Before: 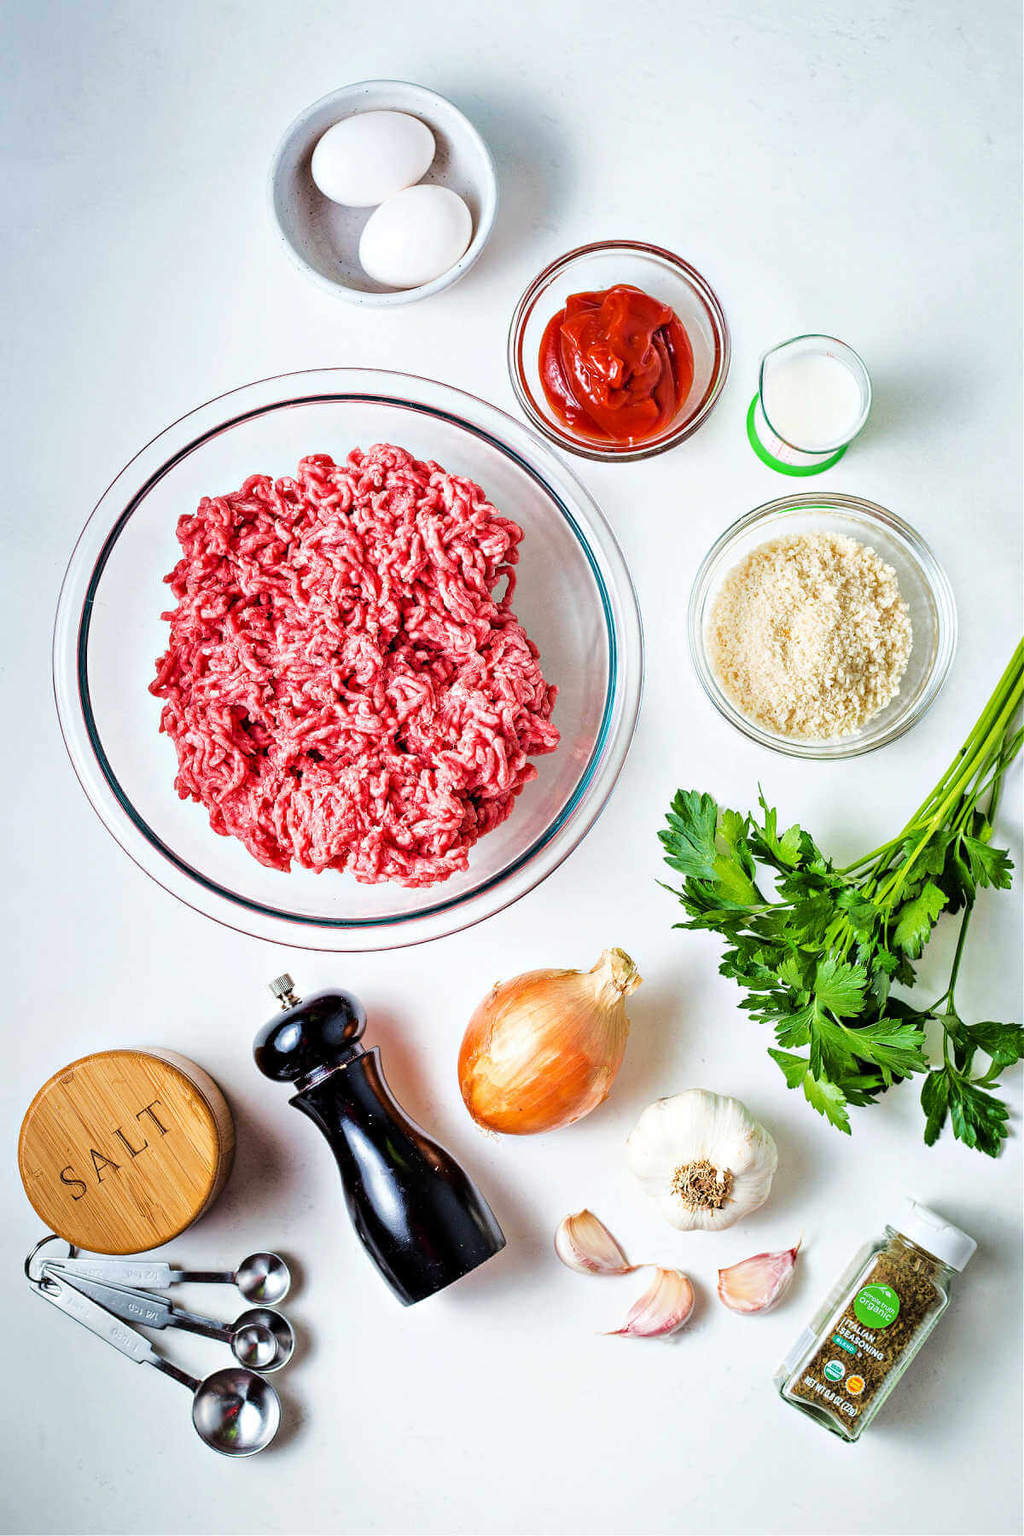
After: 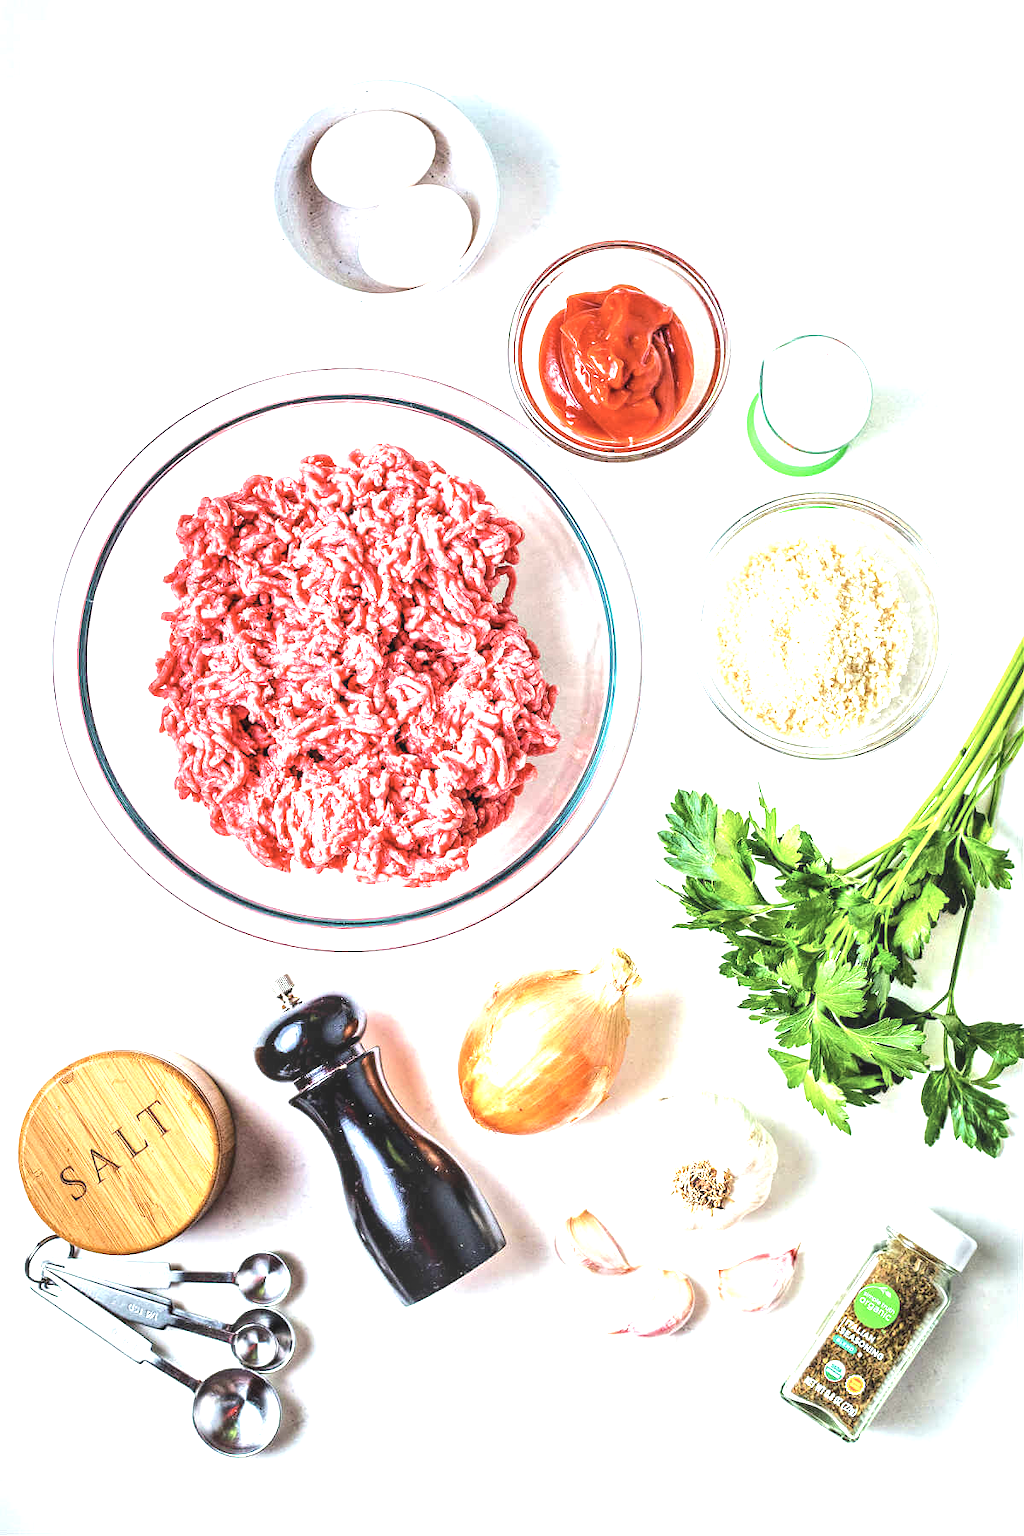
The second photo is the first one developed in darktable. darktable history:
color correction: saturation 0.8
local contrast: on, module defaults
exposure: black level correction -0.002, exposure 1.115 EV, compensate highlight preservation false
